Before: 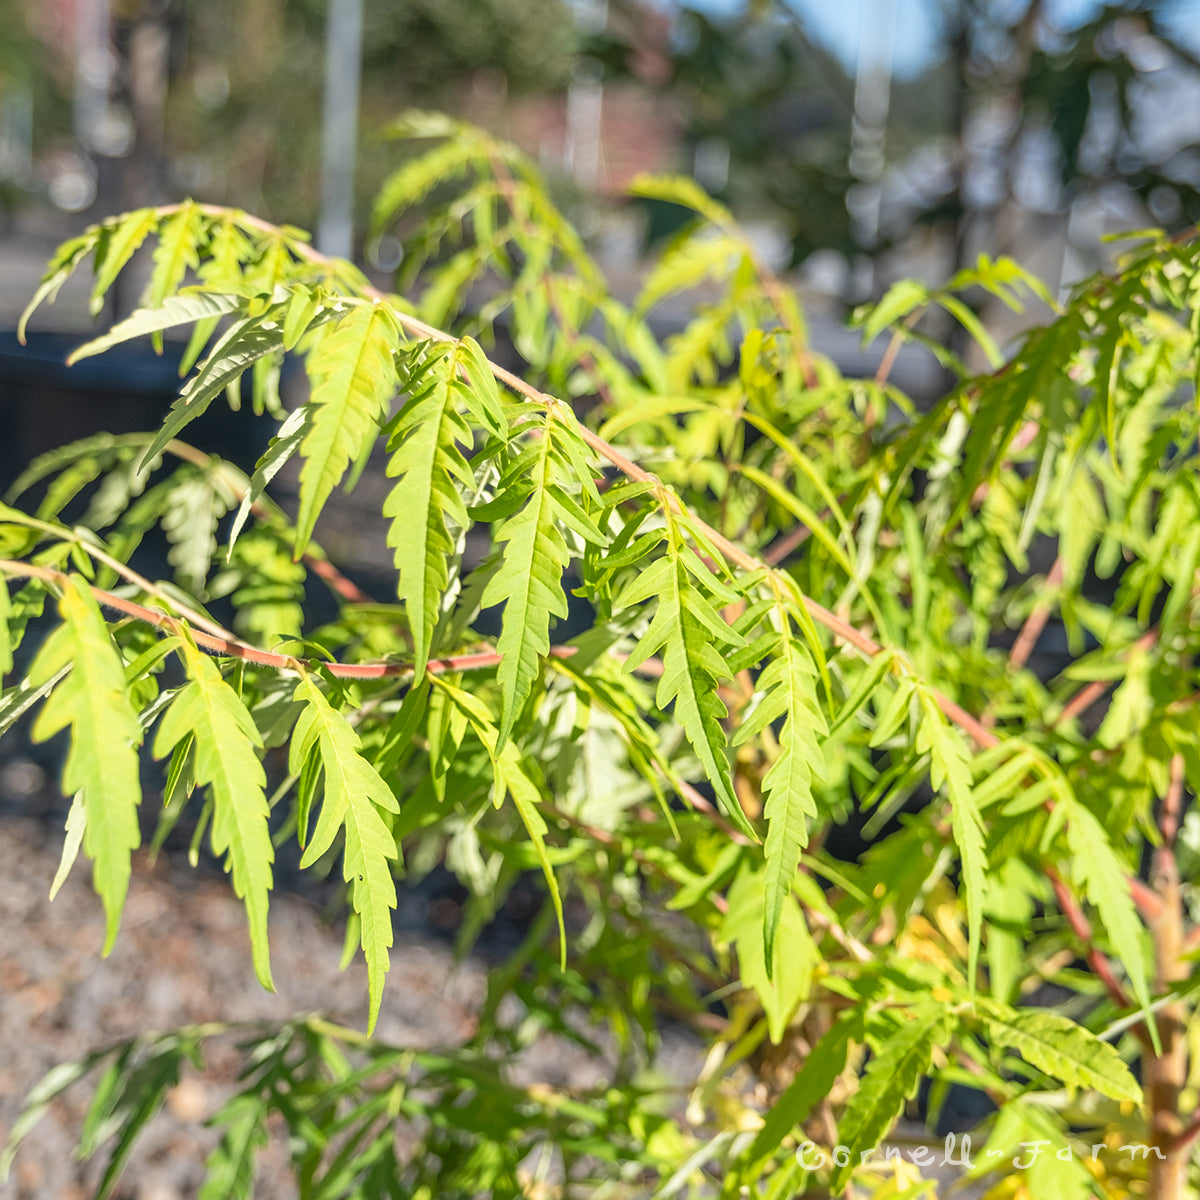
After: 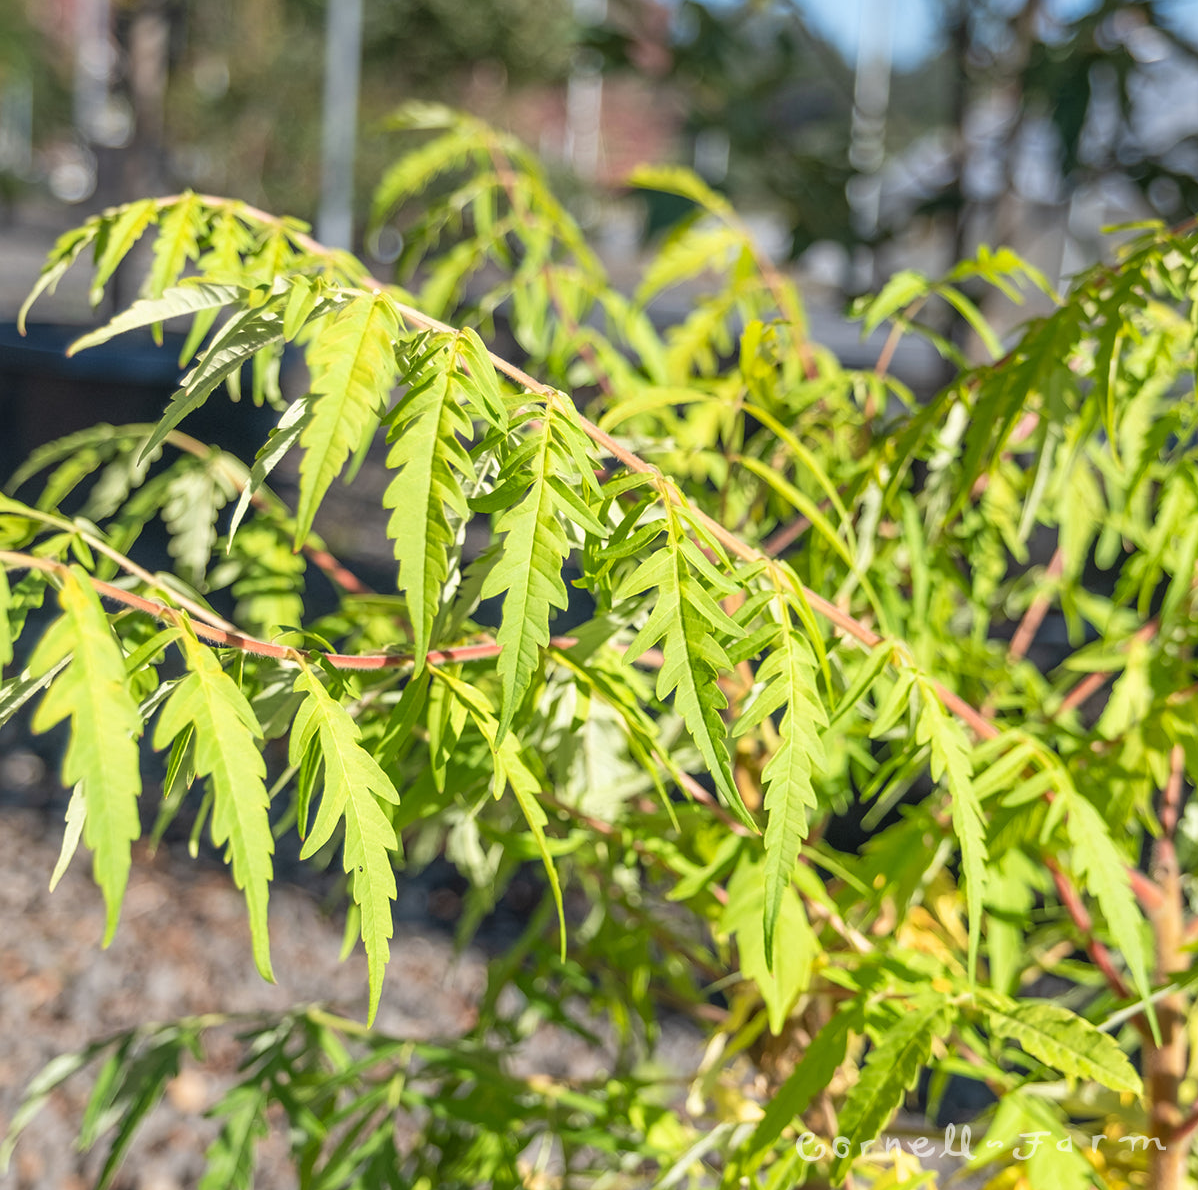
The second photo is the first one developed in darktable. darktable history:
crop: top 0.825%, right 0.087%
